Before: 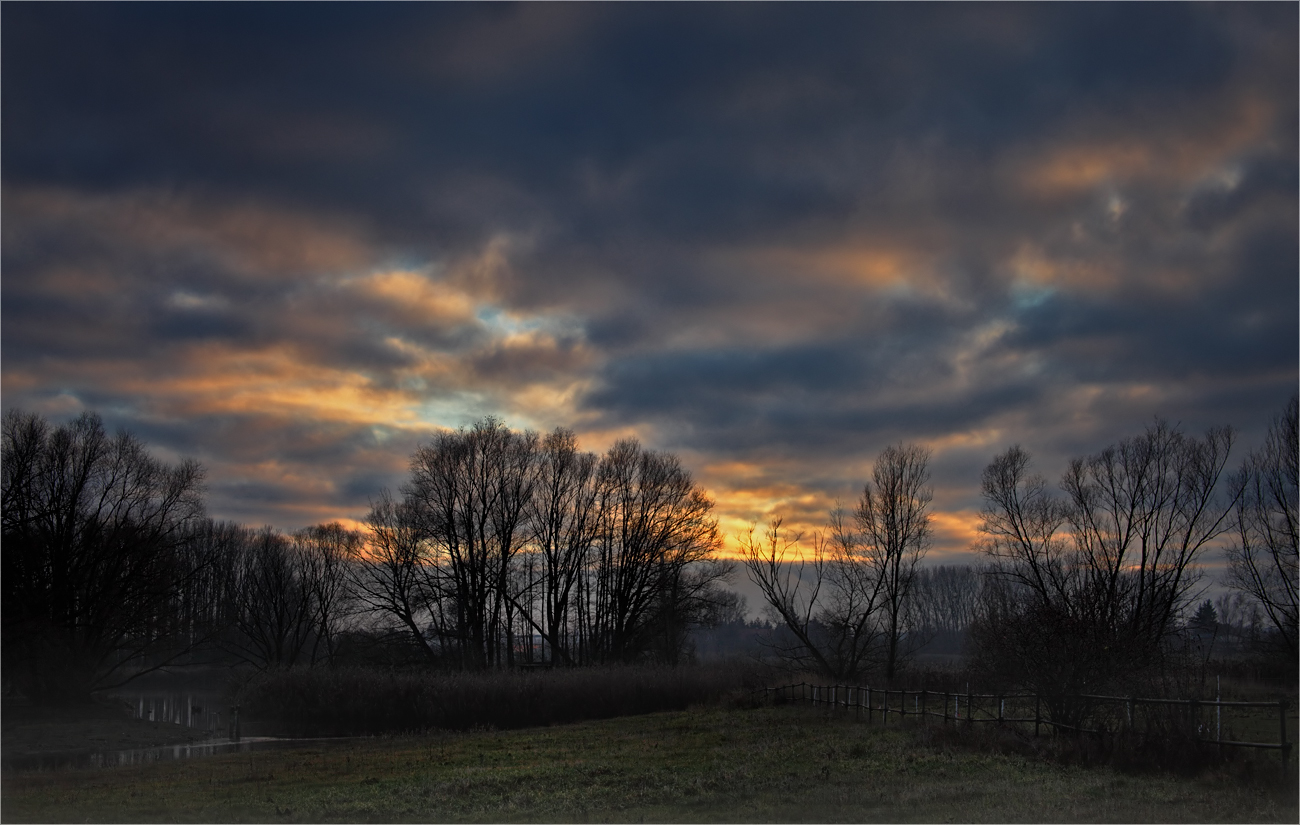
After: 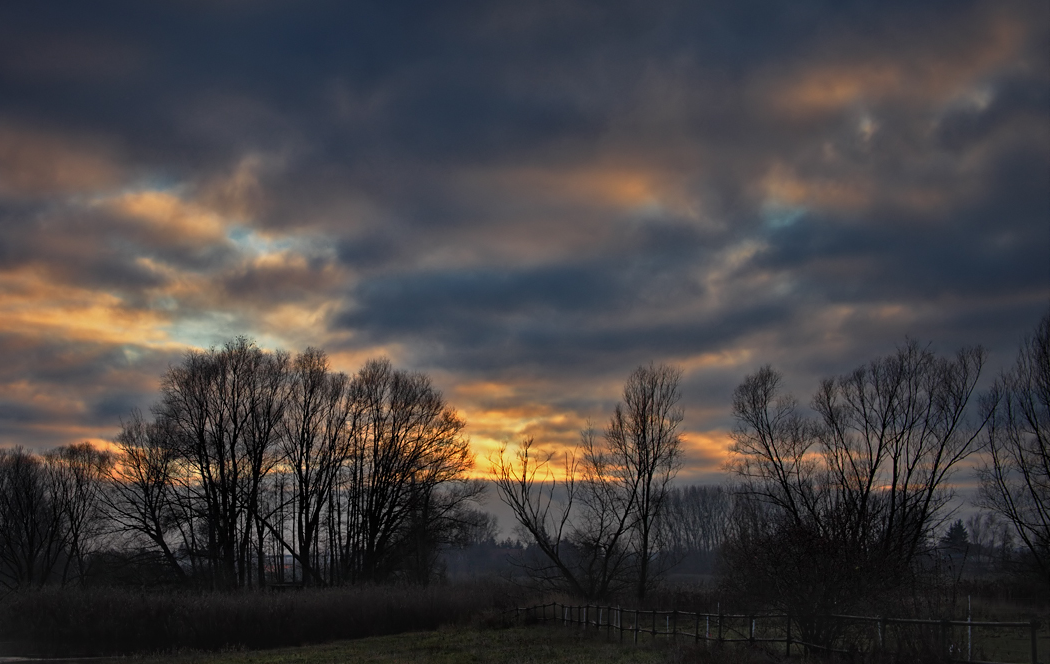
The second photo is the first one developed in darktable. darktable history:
exposure: compensate highlight preservation false
crop: left 19.19%, top 9.76%, right 0%, bottom 9.686%
